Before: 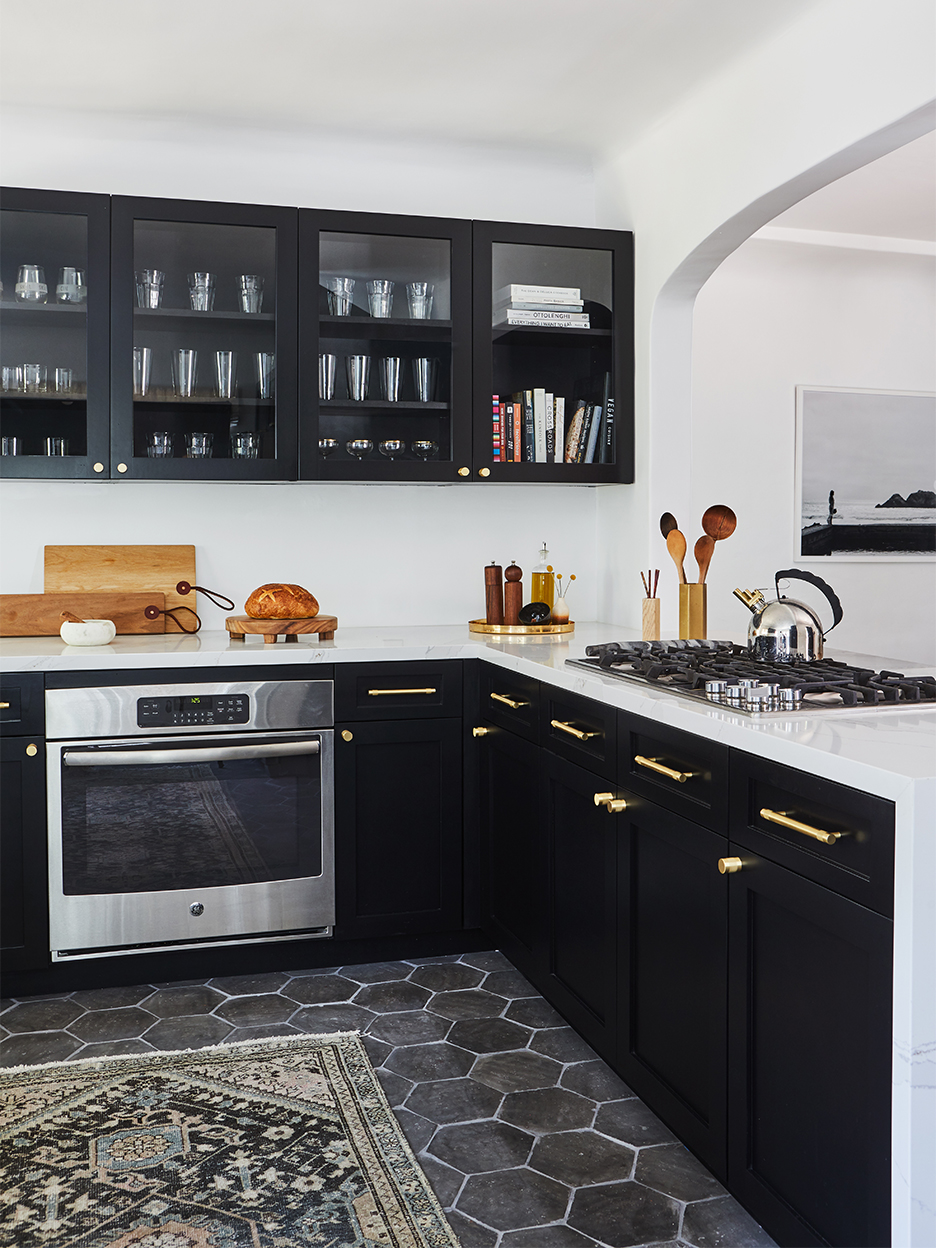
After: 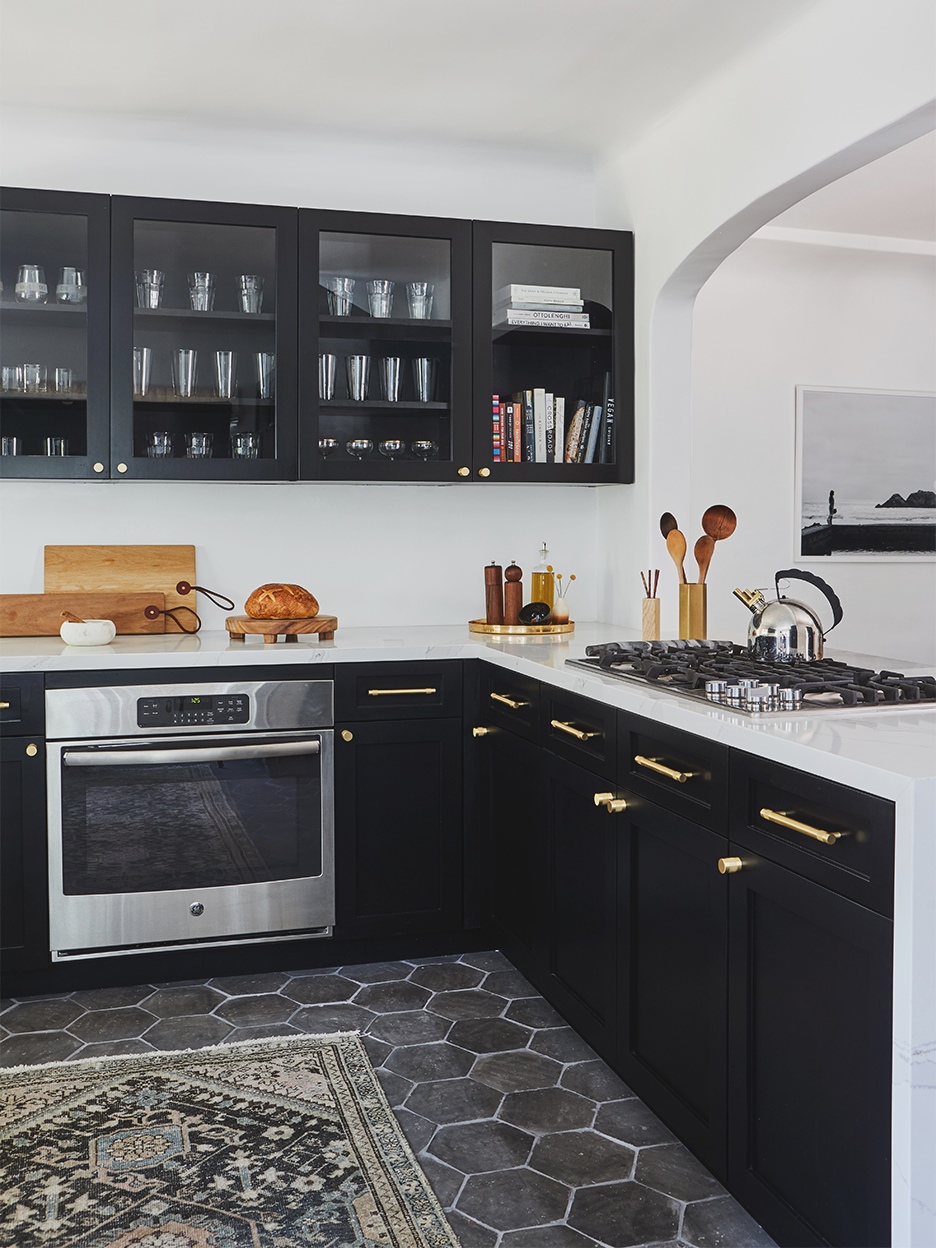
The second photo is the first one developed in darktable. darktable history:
contrast brightness saturation: contrast -0.092, saturation -0.101
